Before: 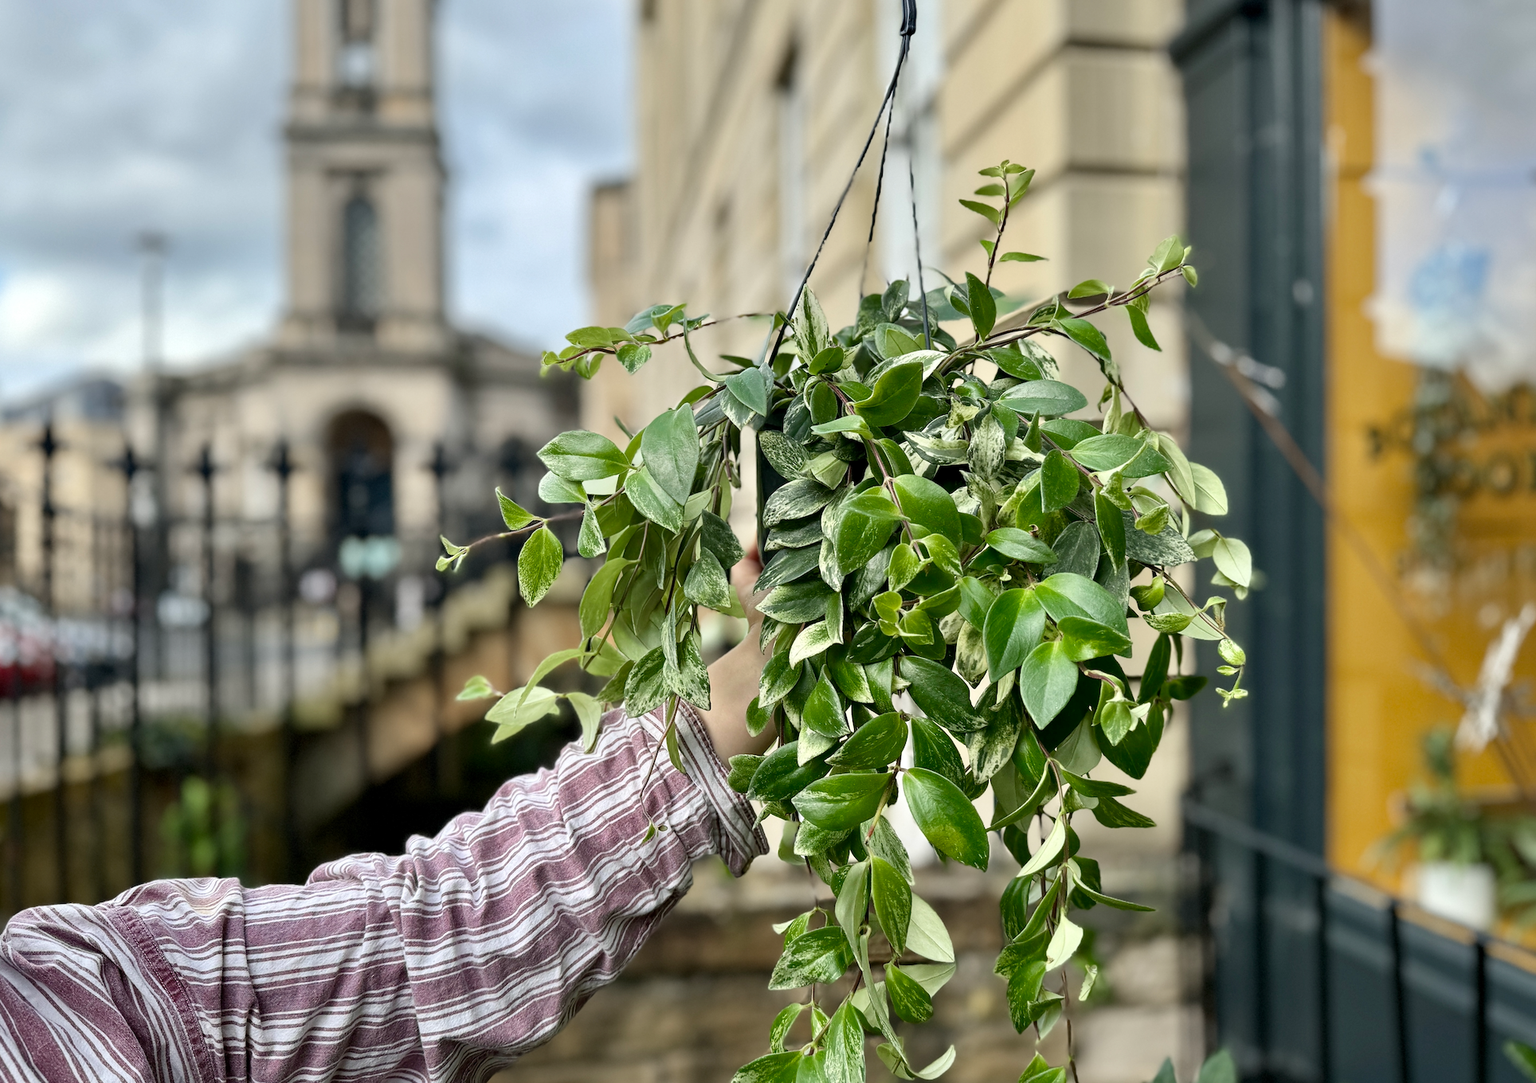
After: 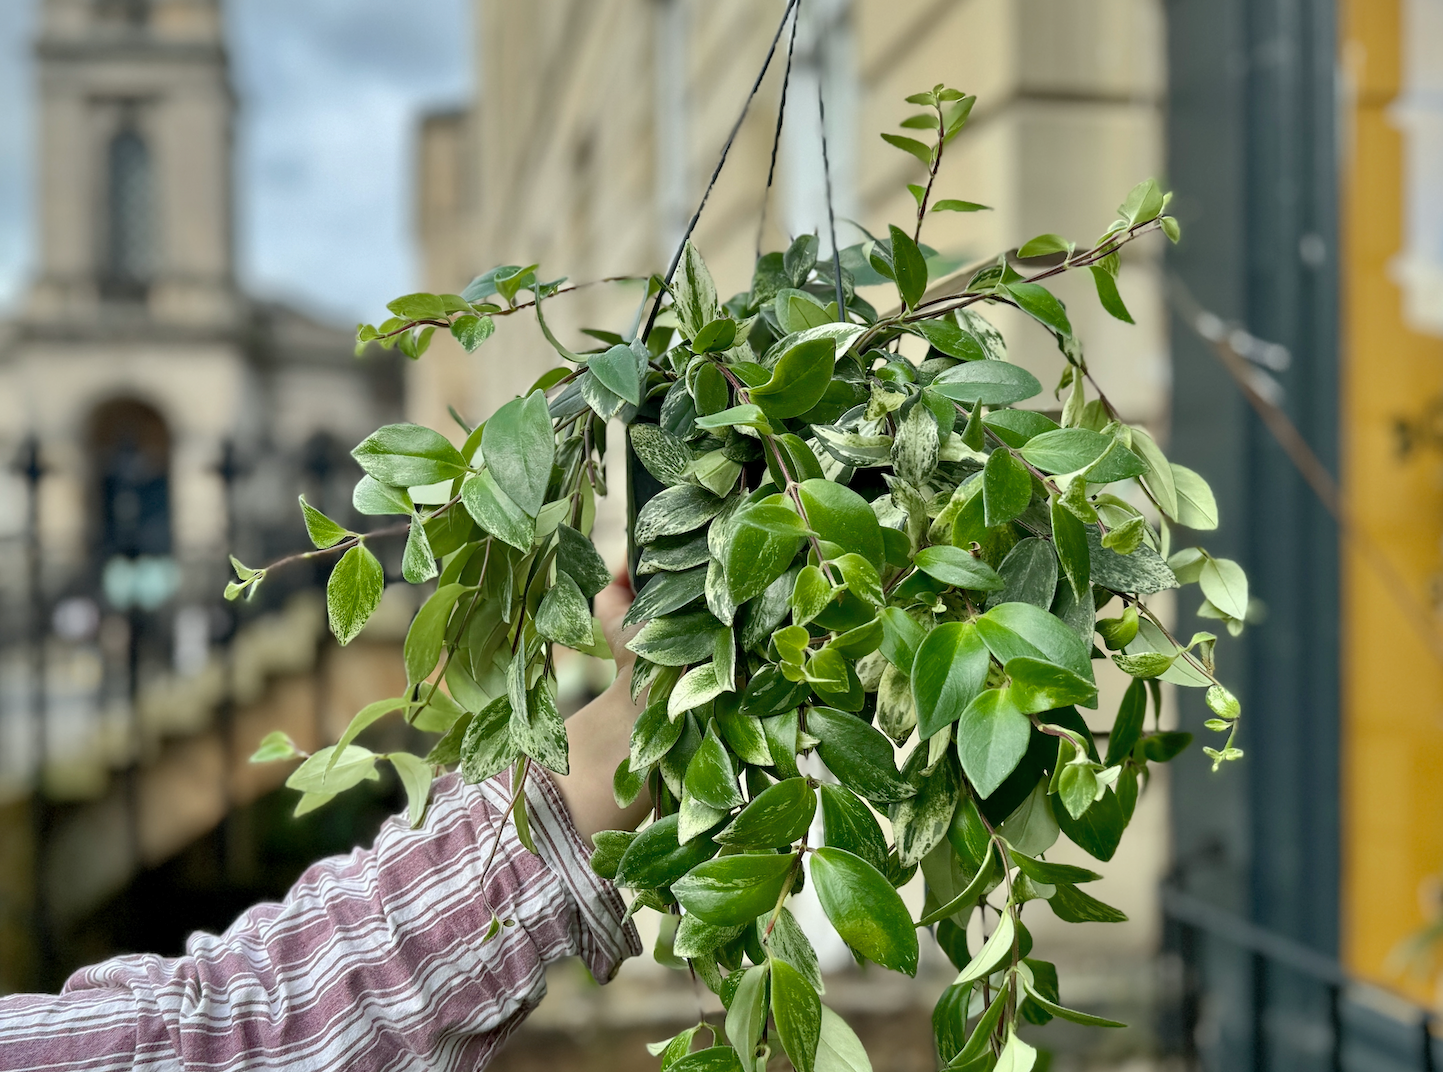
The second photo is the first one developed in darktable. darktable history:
shadows and highlights: on, module defaults
crop: left 16.768%, top 8.653%, right 8.362%, bottom 12.485%
white balance: red 0.978, blue 0.999
